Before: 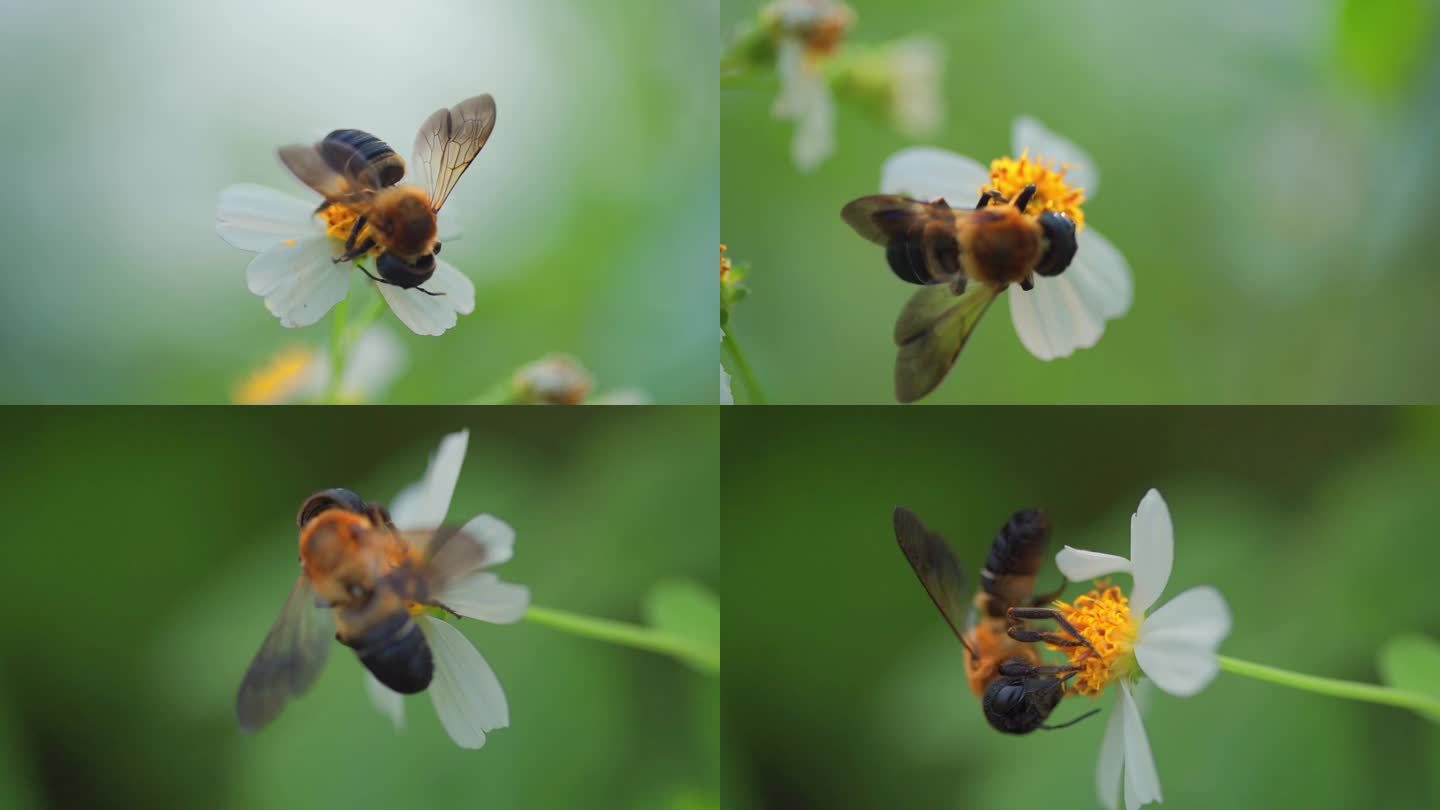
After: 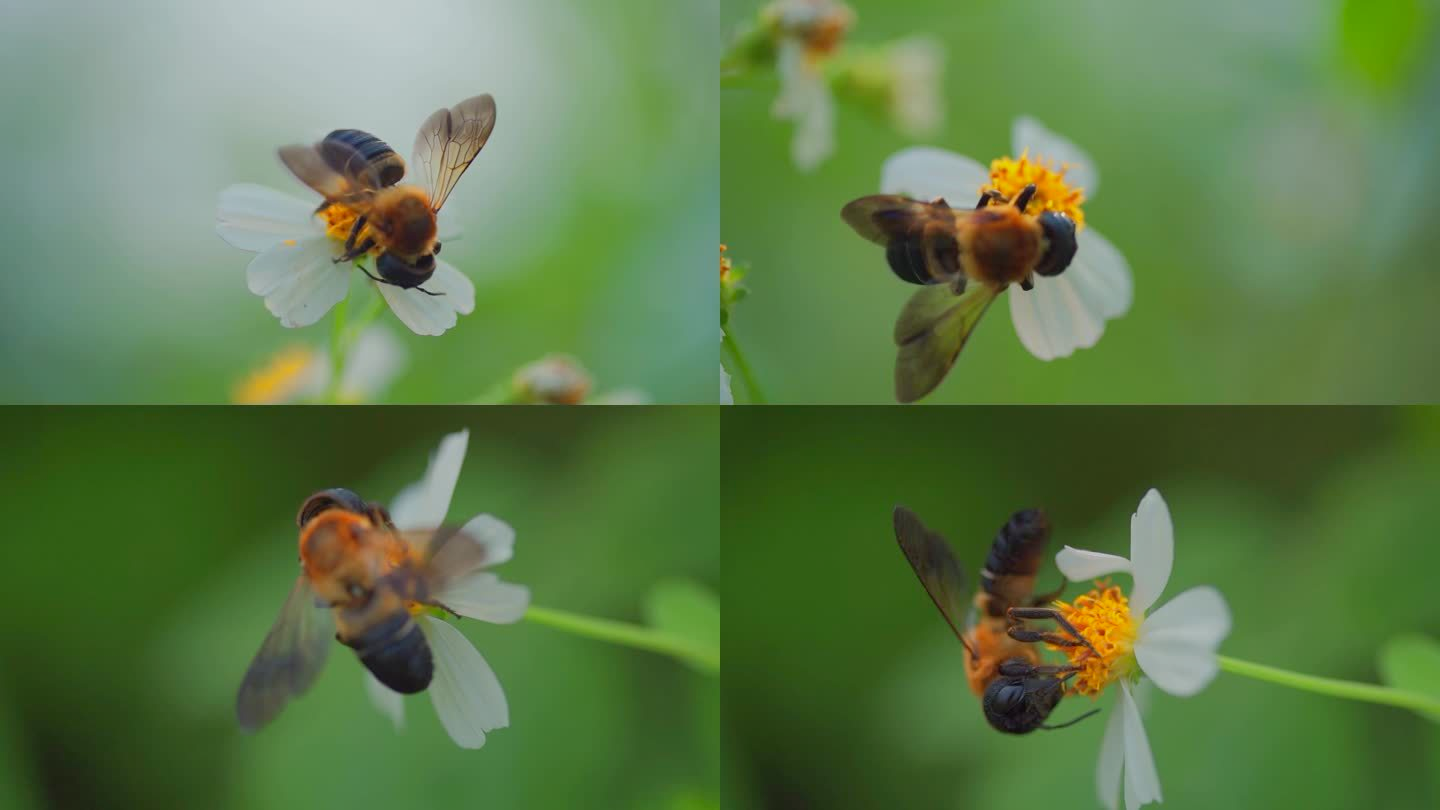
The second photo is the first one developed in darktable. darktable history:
shadows and highlights: radius 121.13, shadows 21.4, white point adjustment -9.72, highlights -14.39, soften with gaussian
levels: levels [0, 0.478, 1]
